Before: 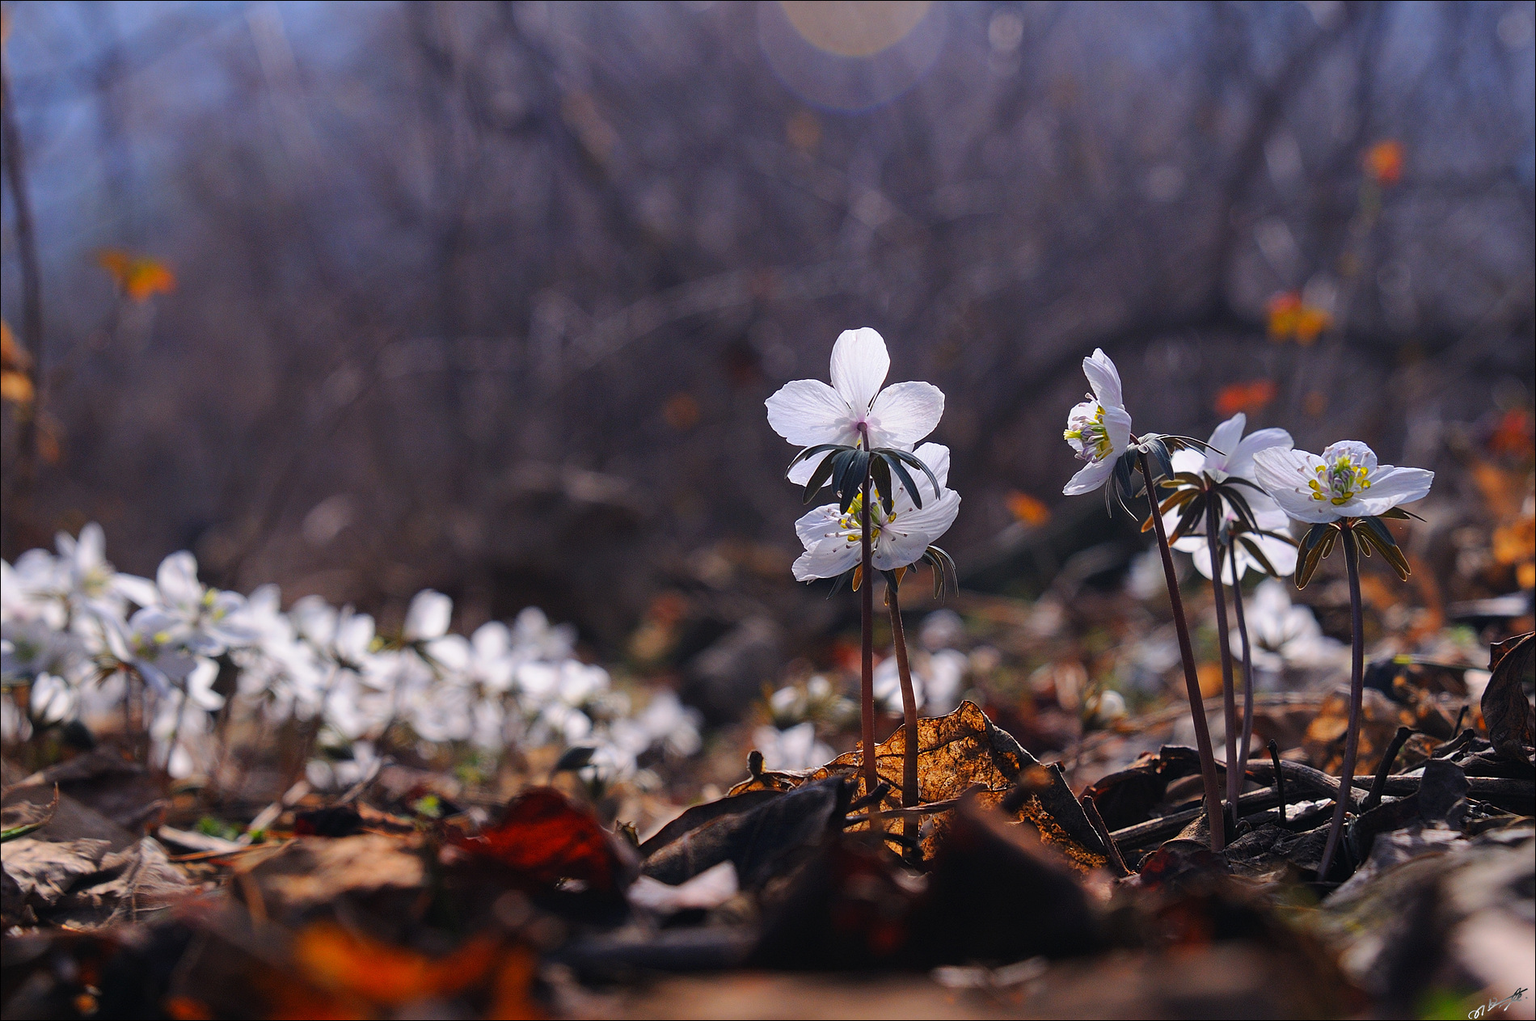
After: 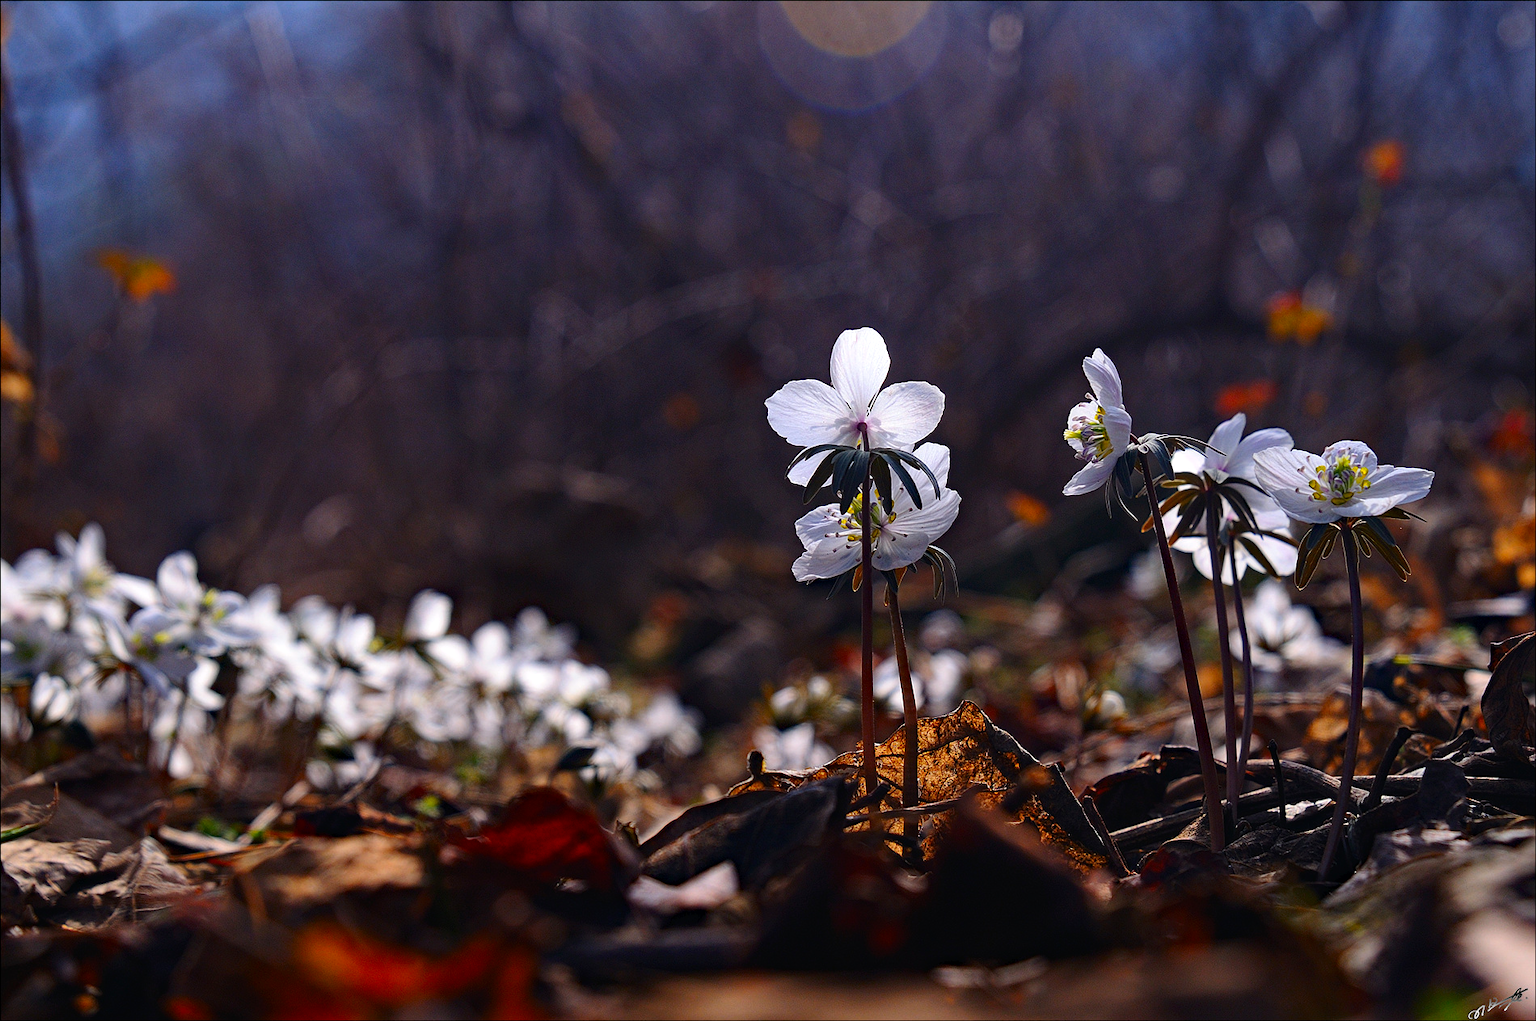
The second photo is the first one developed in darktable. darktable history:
haze removal: strength 0.301, distance 0.256, compatibility mode true, adaptive false
tone curve: curves: ch0 [(0, 0) (0.003, 0.012) (0.011, 0.015) (0.025, 0.02) (0.044, 0.032) (0.069, 0.044) (0.1, 0.063) (0.136, 0.085) (0.177, 0.121) (0.224, 0.159) (0.277, 0.207) (0.335, 0.261) (0.399, 0.328) (0.468, 0.41) (0.543, 0.506) (0.623, 0.609) (0.709, 0.719) (0.801, 0.82) (0.898, 0.907) (1, 1)], color space Lab, independent channels, preserve colors none
